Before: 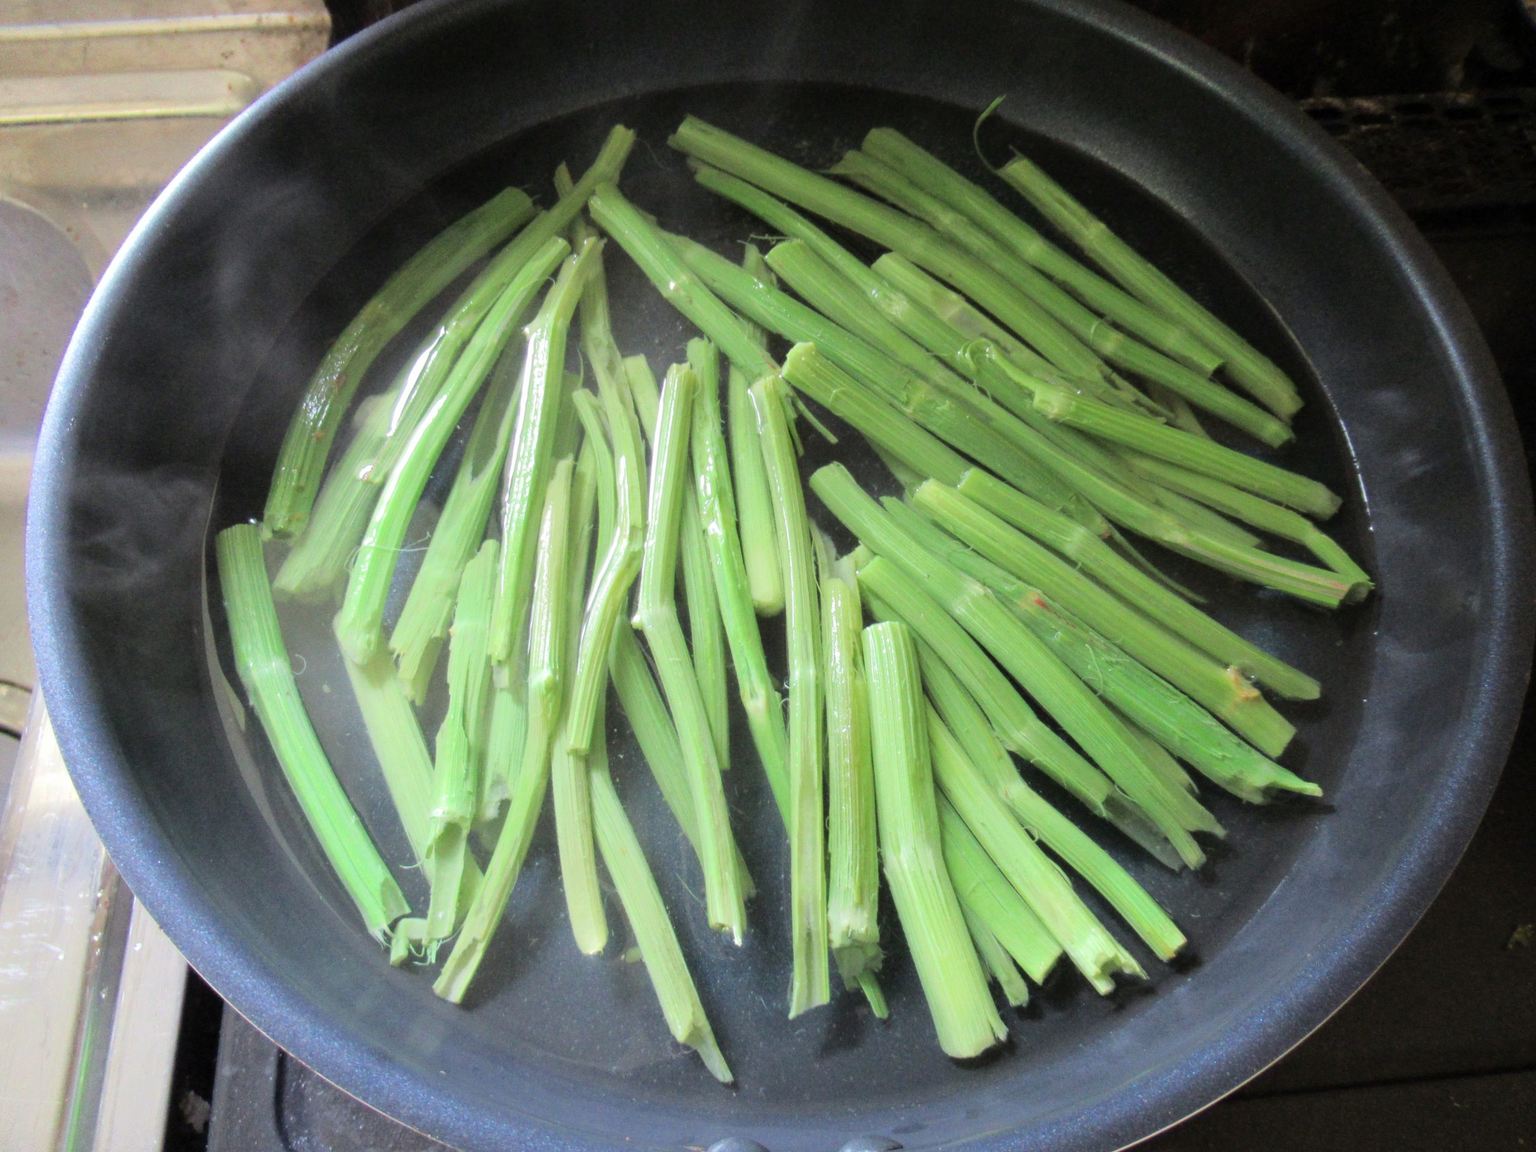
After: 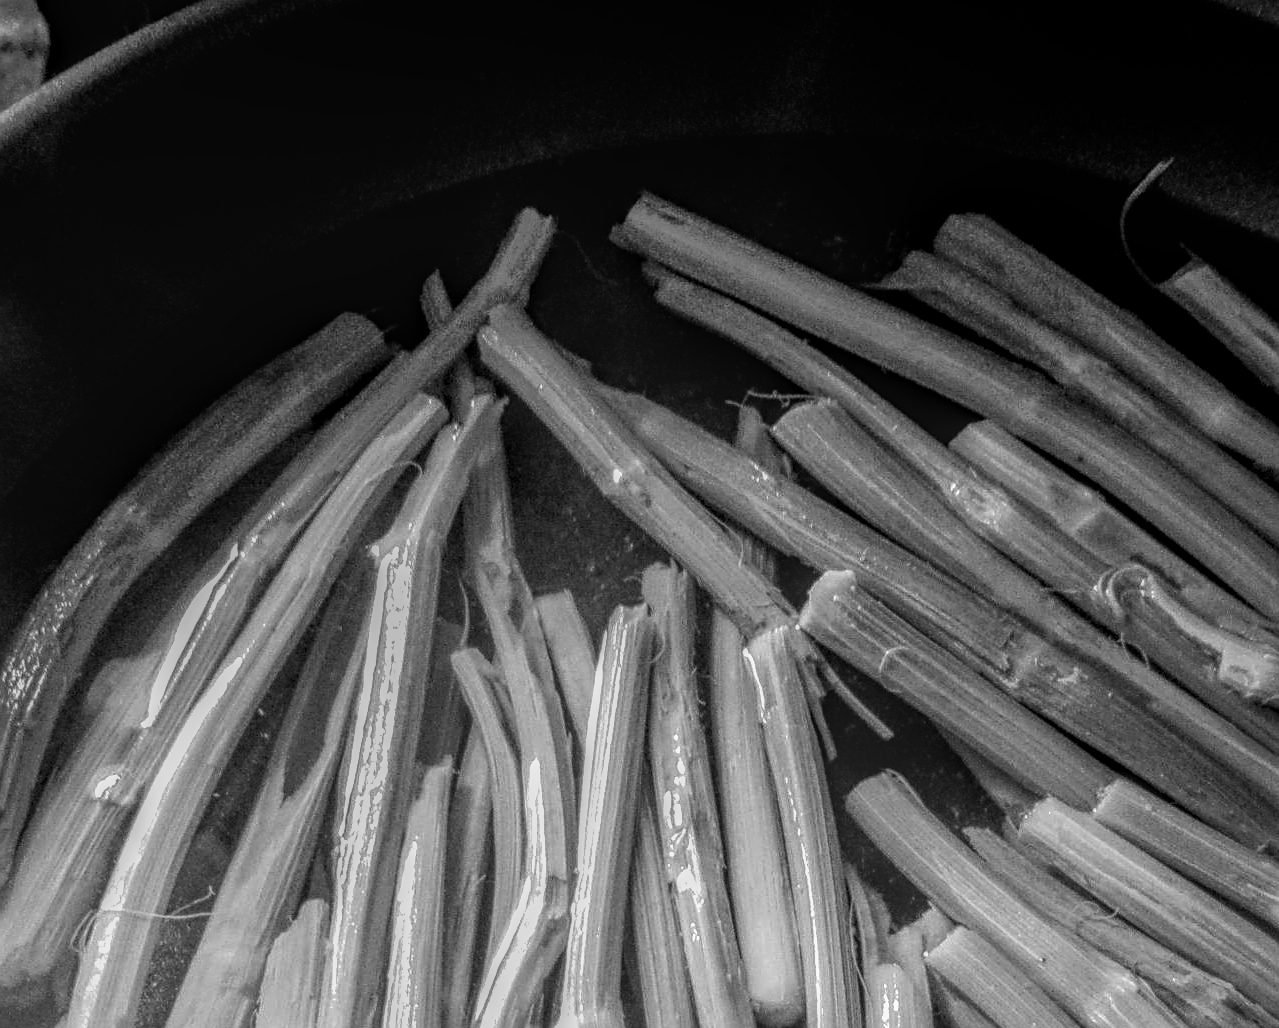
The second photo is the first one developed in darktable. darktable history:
exposure: exposure 0.189 EV, compensate highlight preservation false
sharpen: on, module defaults
filmic rgb: black relative exposure -8.19 EV, white relative exposure 2.2 EV, target white luminance 99.964%, hardness 7.12, latitude 74.44%, contrast 1.325, highlights saturation mix -2.77%, shadows ↔ highlights balance 29.77%, preserve chrominance RGB euclidean norm, color science v5 (2021), contrast in shadows safe, contrast in highlights safe
contrast brightness saturation: contrast -0.036, brightness -0.59, saturation -0.997
crop: left 19.651%, right 30.359%, bottom 46.452%
local contrast: highlights 4%, shadows 4%, detail 200%, midtone range 0.244
shadows and highlights: on, module defaults
